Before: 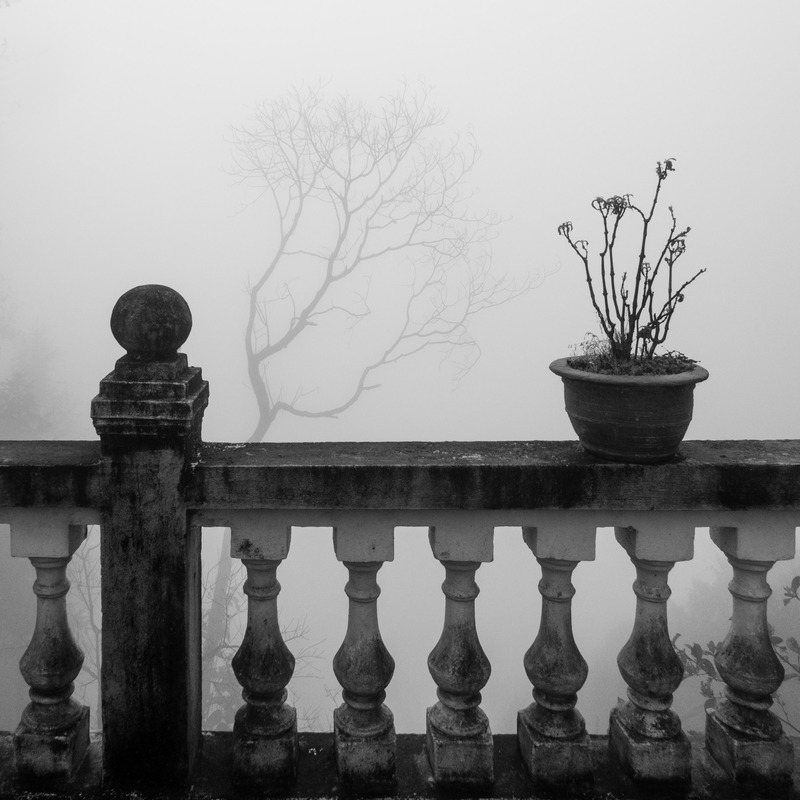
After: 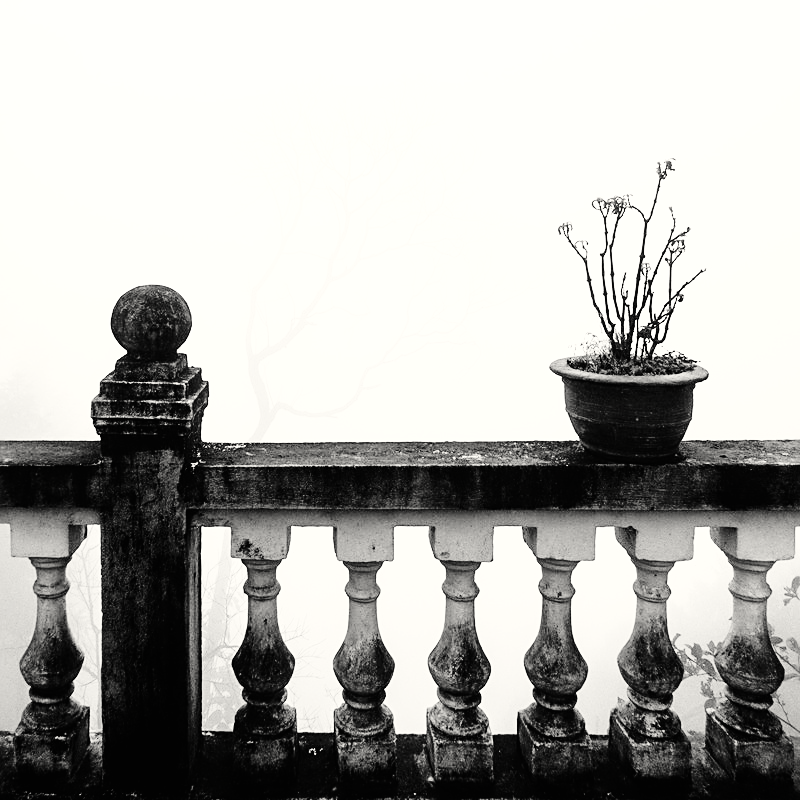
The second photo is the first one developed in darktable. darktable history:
base curve: curves: ch0 [(0, 0) (0, 0) (0.002, 0.001) (0.008, 0.003) (0.019, 0.011) (0.037, 0.037) (0.064, 0.11) (0.102, 0.232) (0.152, 0.379) (0.216, 0.524) (0.296, 0.665) (0.394, 0.789) (0.512, 0.881) (0.651, 0.945) (0.813, 0.986) (1, 1)], preserve colors none
tone equalizer: -8 EV -0.771 EV, -7 EV -0.738 EV, -6 EV -0.609 EV, -5 EV -0.41 EV, -3 EV 0.401 EV, -2 EV 0.6 EV, -1 EV 0.7 EV, +0 EV 0.756 EV
color correction: highlights b* 3.04
sharpen: on, module defaults
